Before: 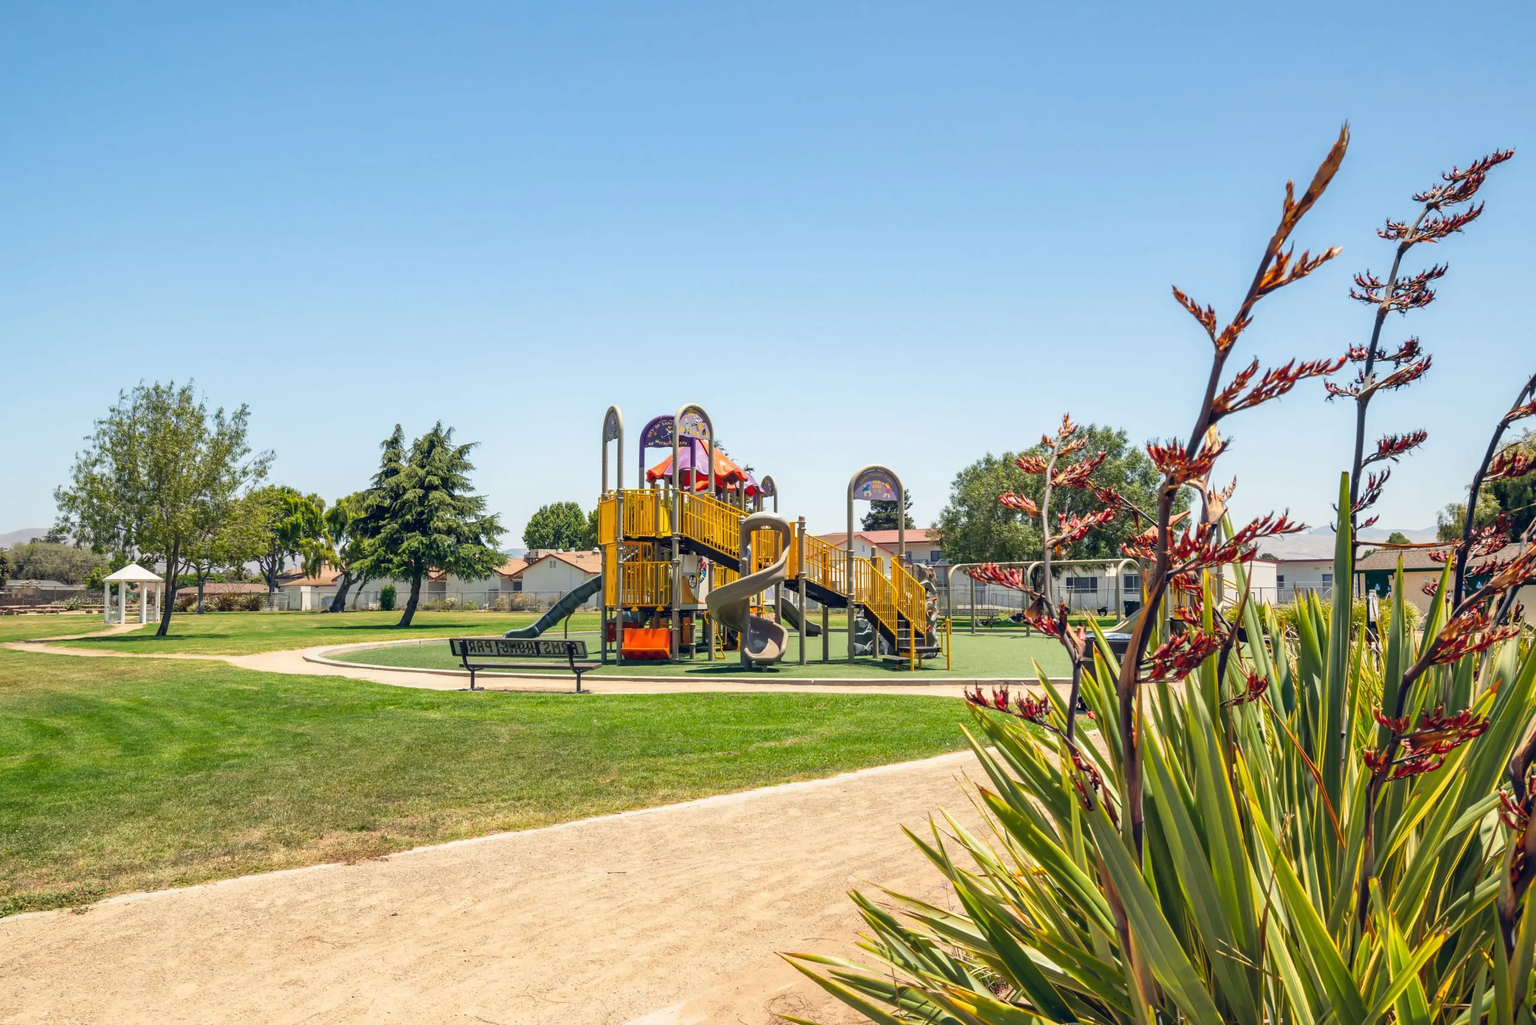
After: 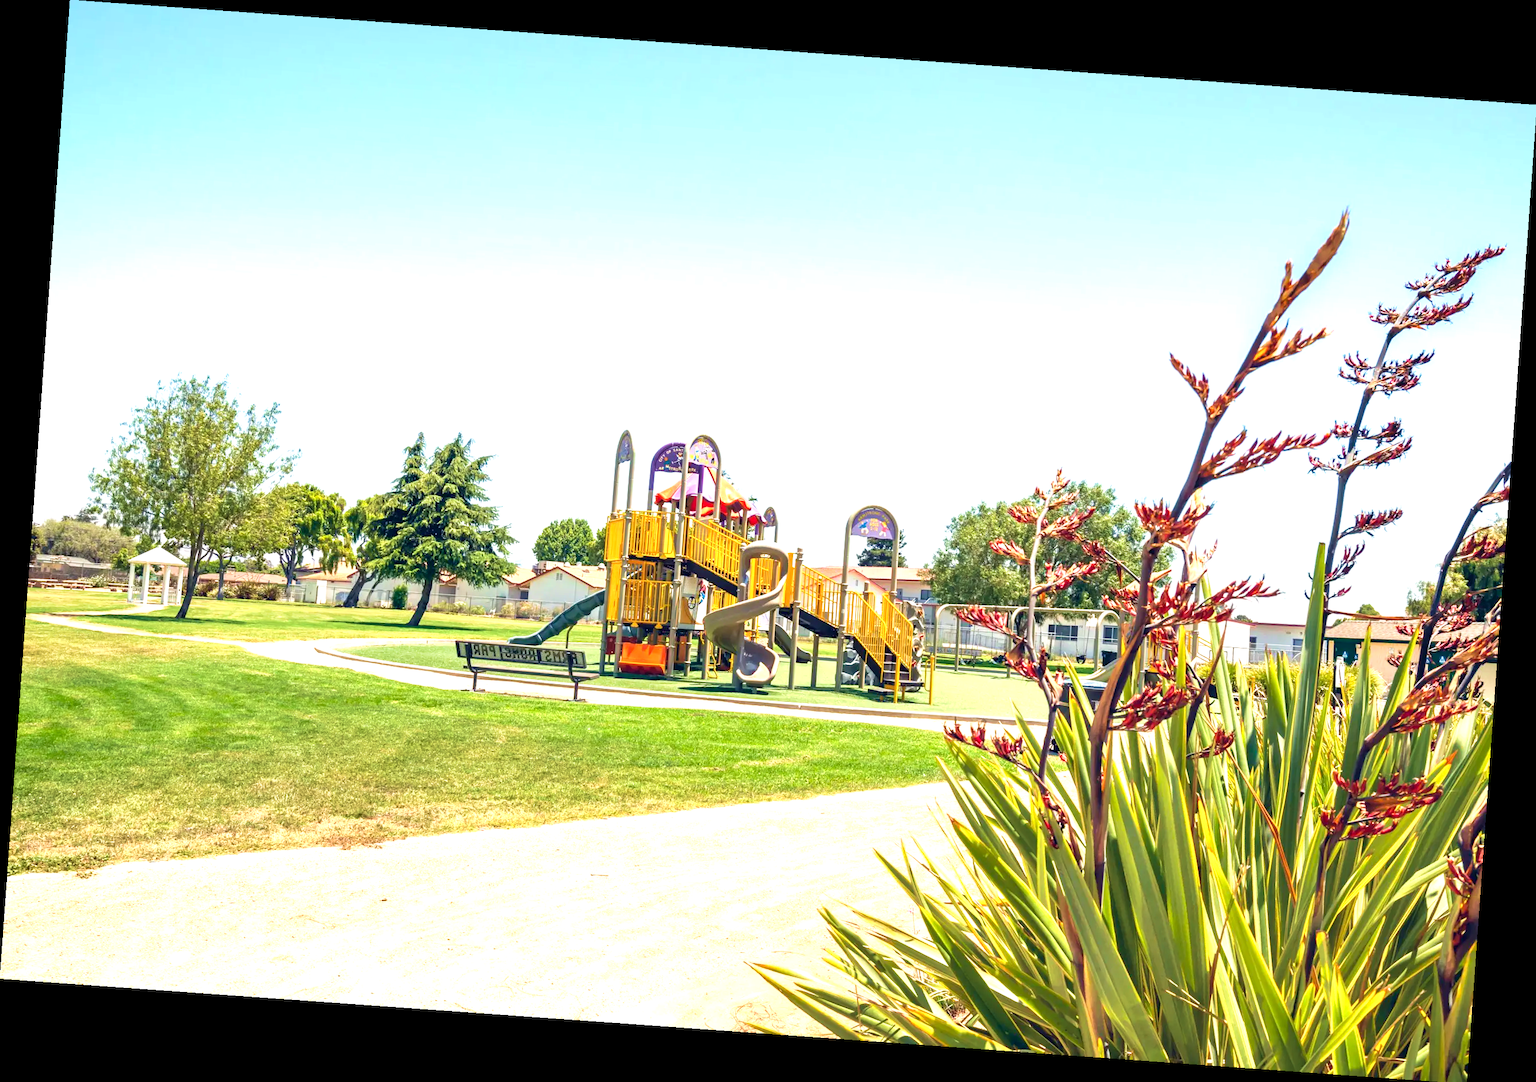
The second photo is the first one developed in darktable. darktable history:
rotate and perspective: rotation 4.1°, automatic cropping off
exposure: black level correction 0.001, exposure 1.116 EV, compensate highlight preservation false
velvia: strength 45%
